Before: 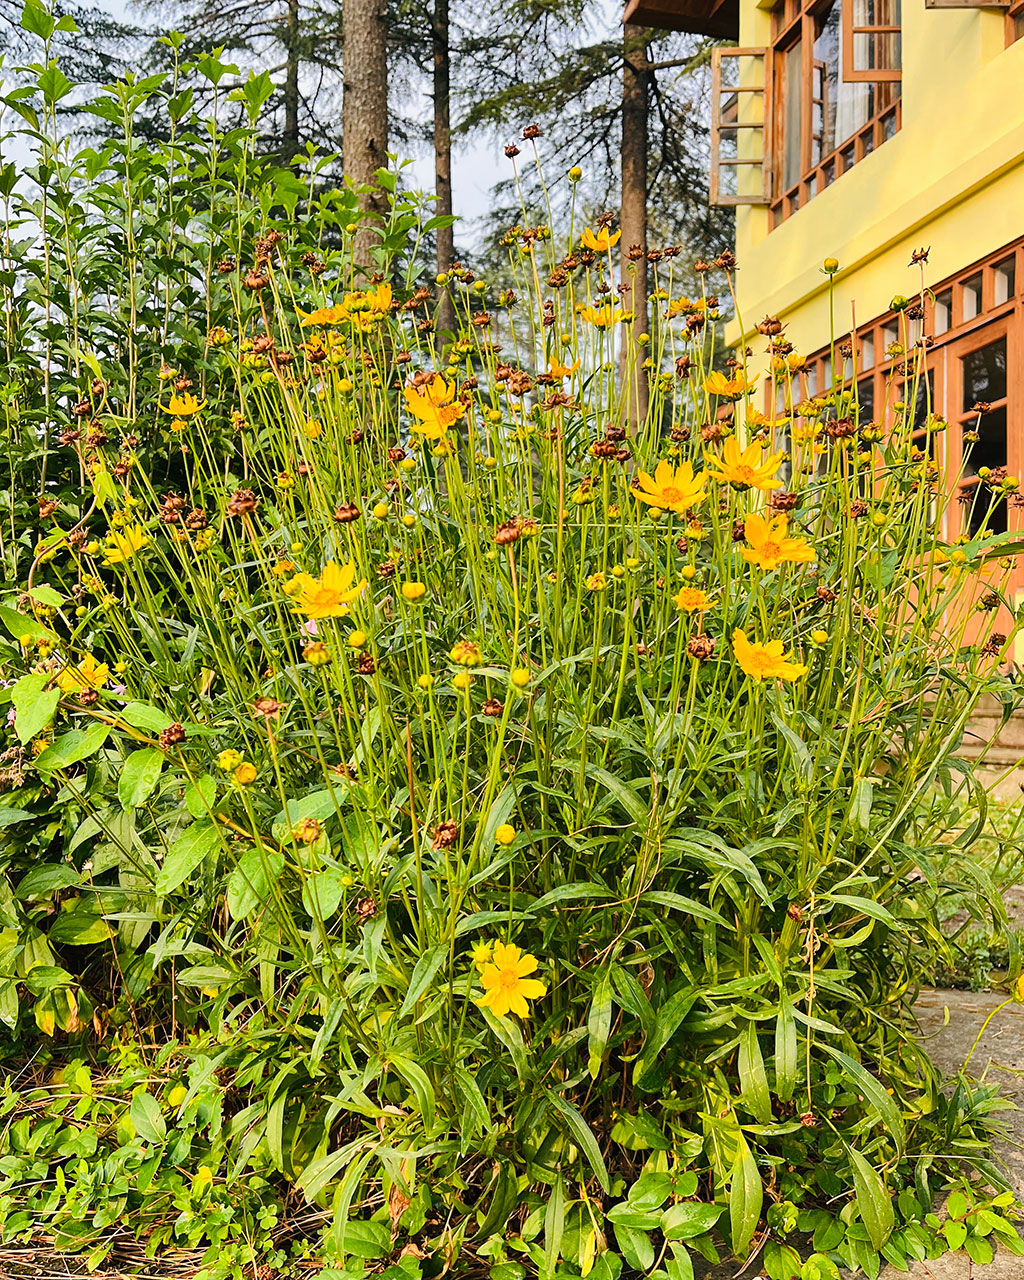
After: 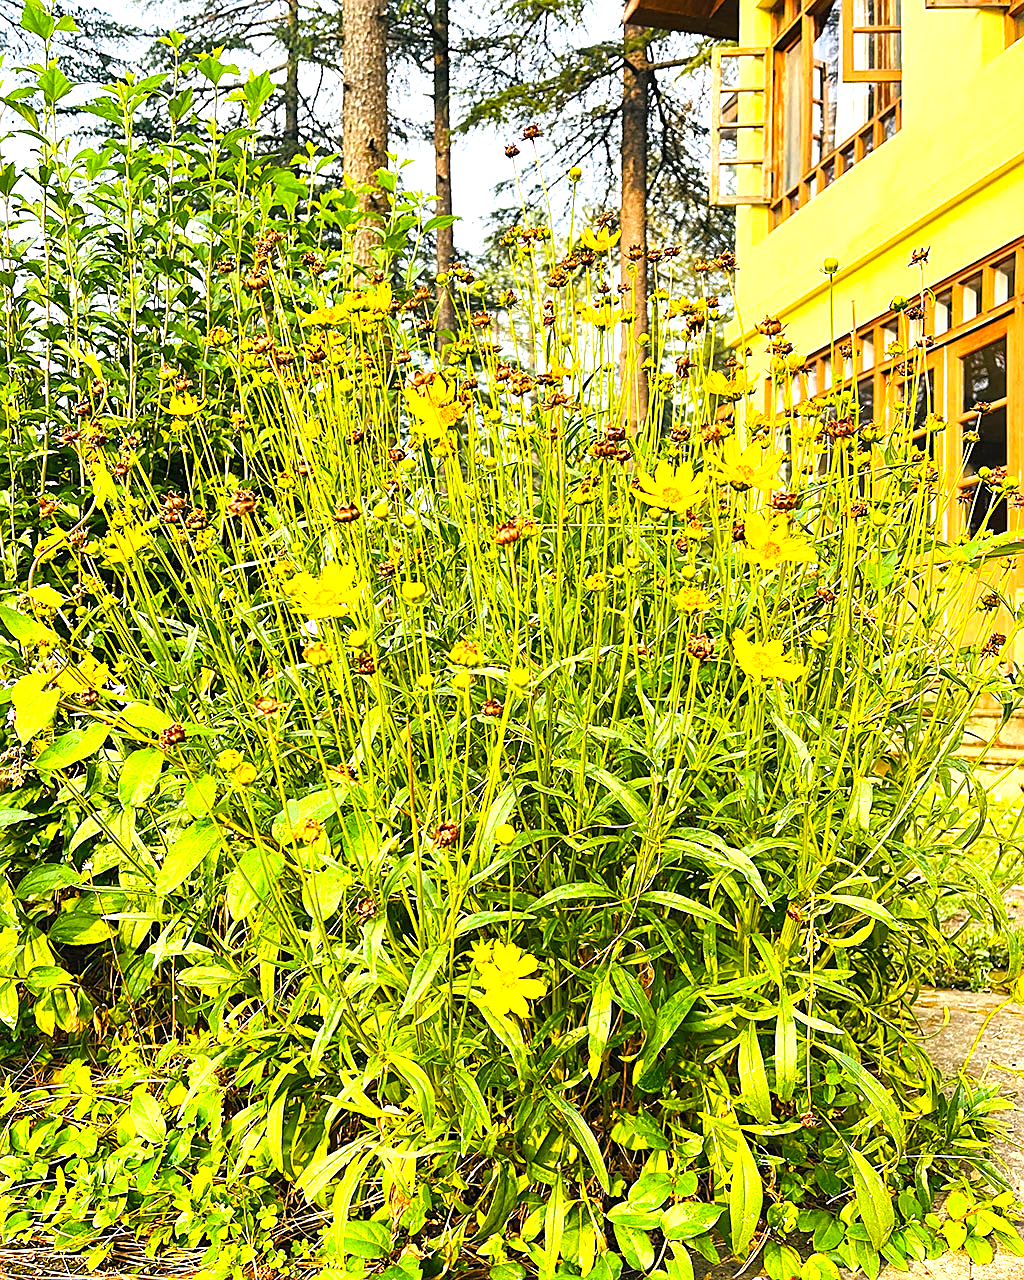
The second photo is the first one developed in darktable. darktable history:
color balance rgb: power › hue 312.46°, perceptual saturation grading › global saturation 25.457%, global vibrance 14.422%
sharpen: on, module defaults
exposure: exposure 1.156 EV, compensate highlight preservation false
